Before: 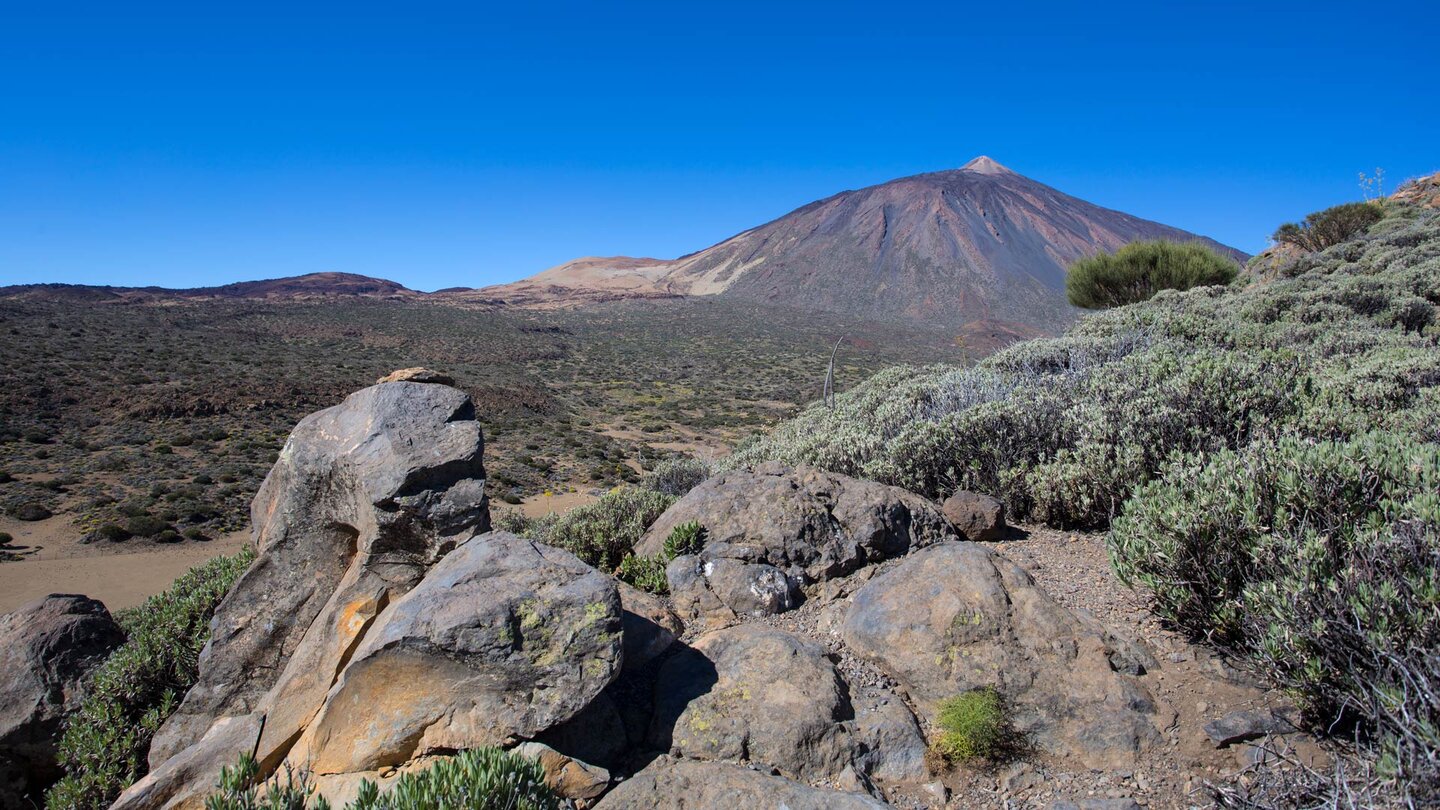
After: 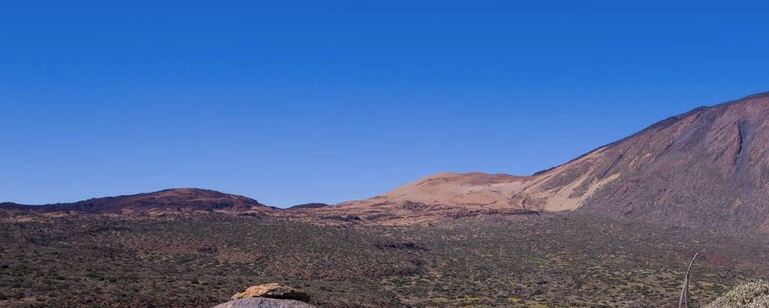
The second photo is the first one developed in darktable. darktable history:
color correction: highlights a* 12.28, highlights b* 5.59
contrast brightness saturation: contrast 0.028, brightness -0.033
crop: left 10.126%, top 10.476%, right 36.468%, bottom 51.388%
shadows and highlights: radius 120.55, shadows 21.75, white point adjustment -9.63, highlights -14.79, soften with gaussian
